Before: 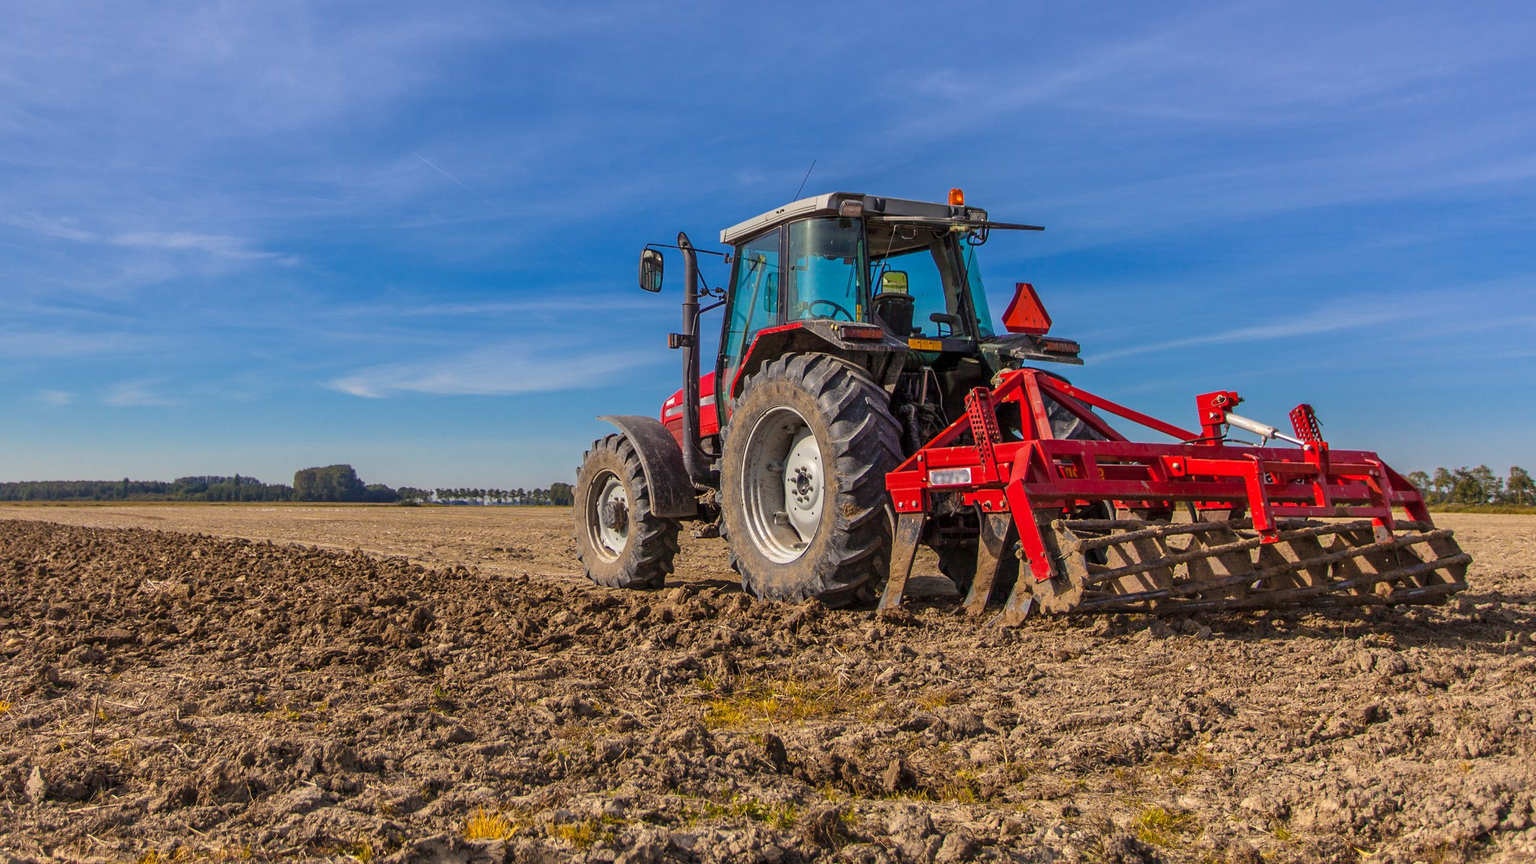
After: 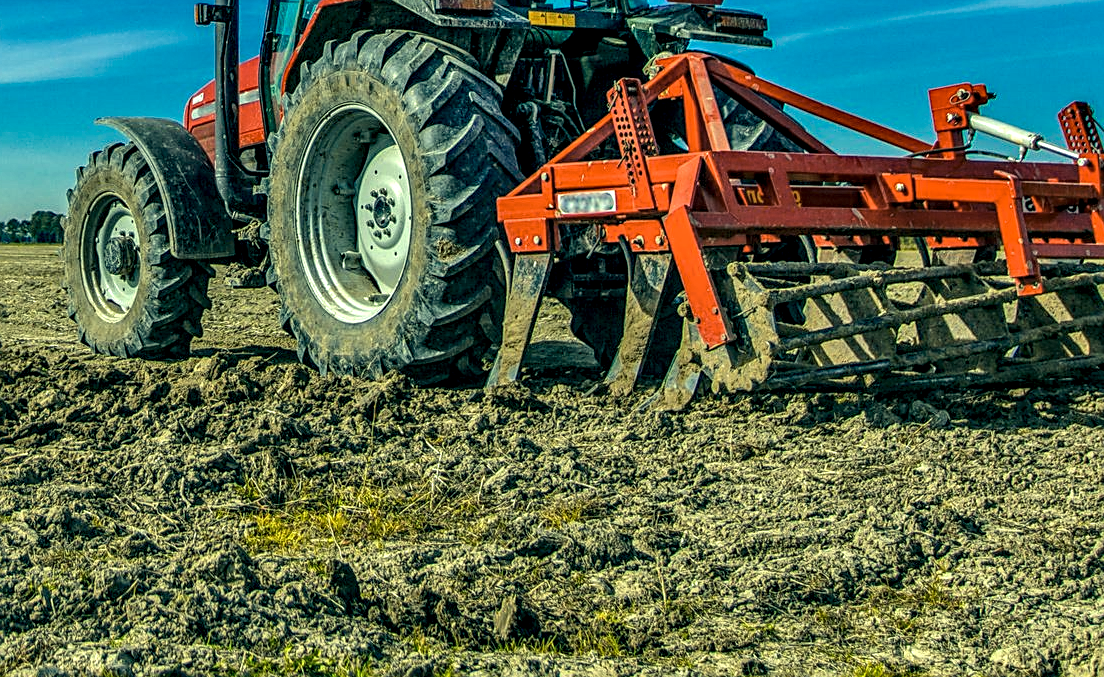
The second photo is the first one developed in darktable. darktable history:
crop: left 34.415%, top 38.385%, right 13.858%, bottom 5.183%
sharpen: on, module defaults
color correction: highlights a* -19.45, highlights b* 9.79, shadows a* -20.56, shadows b* -10.33
shadows and highlights: shadows 58.7, highlights -60.29, soften with gaussian
haze removal: compatibility mode true, adaptive false
local contrast: highlights 13%, shadows 36%, detail 184%, midtone range 0.47
